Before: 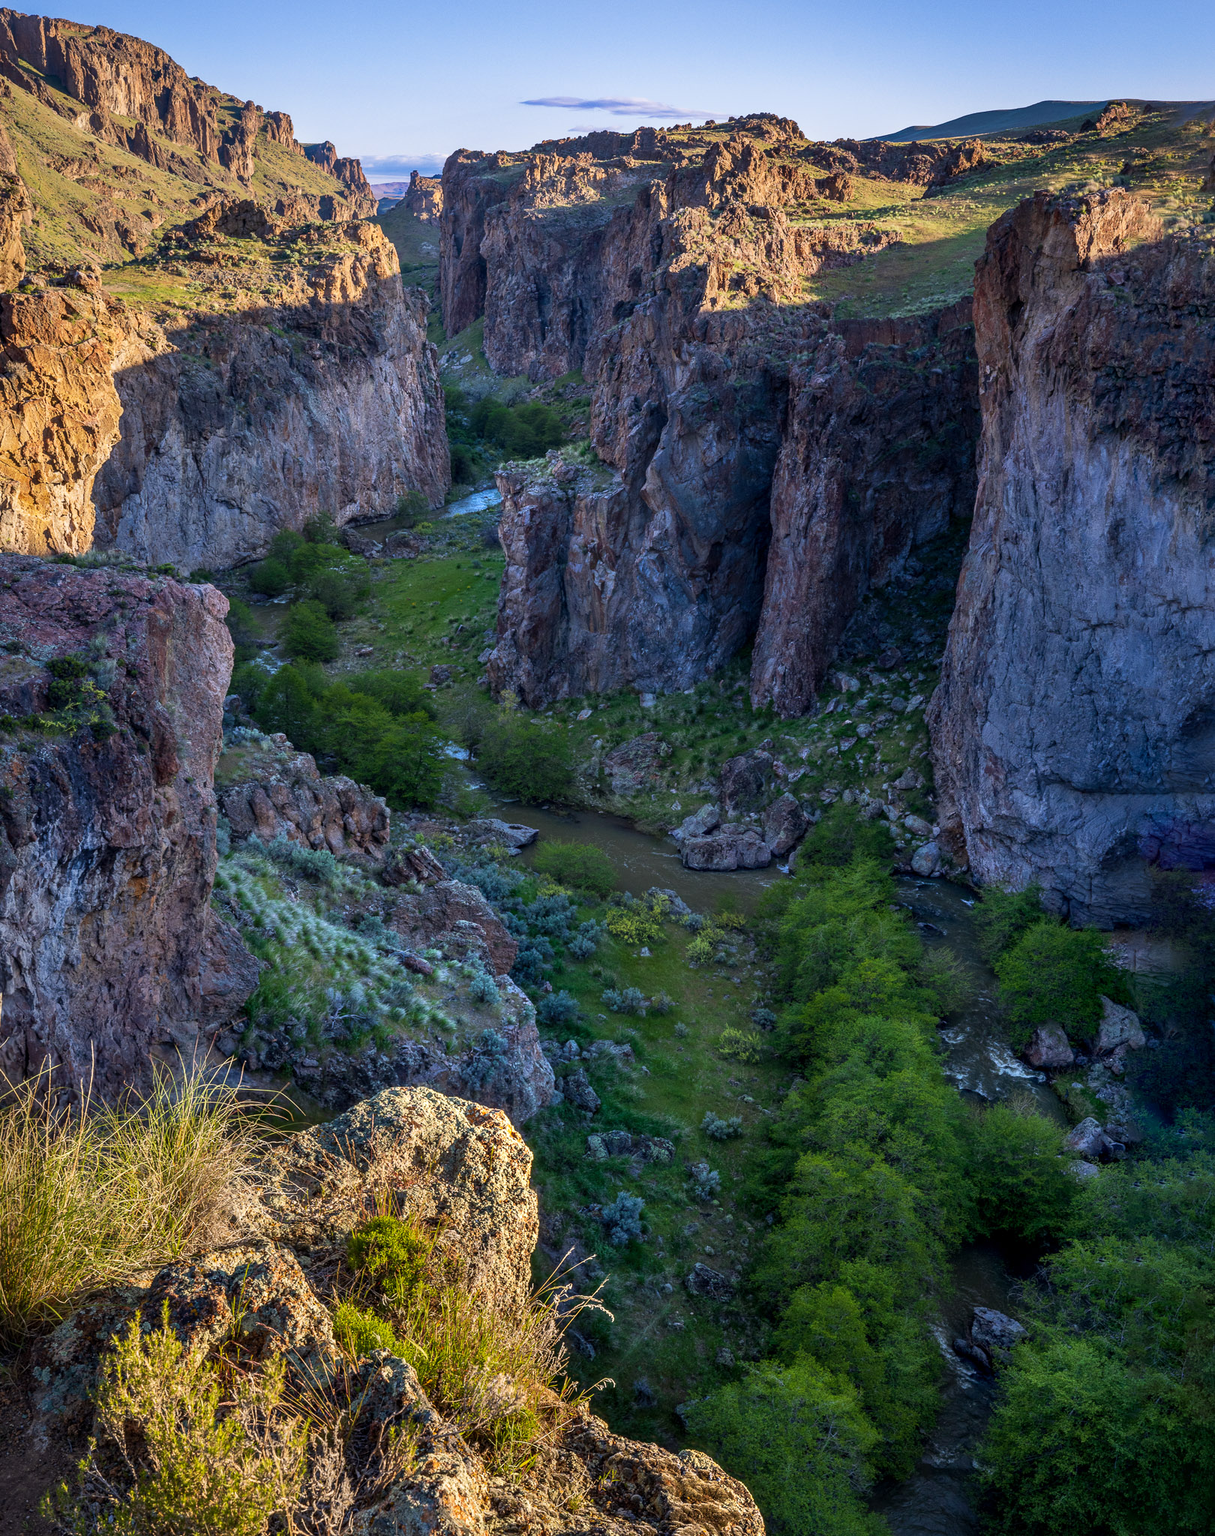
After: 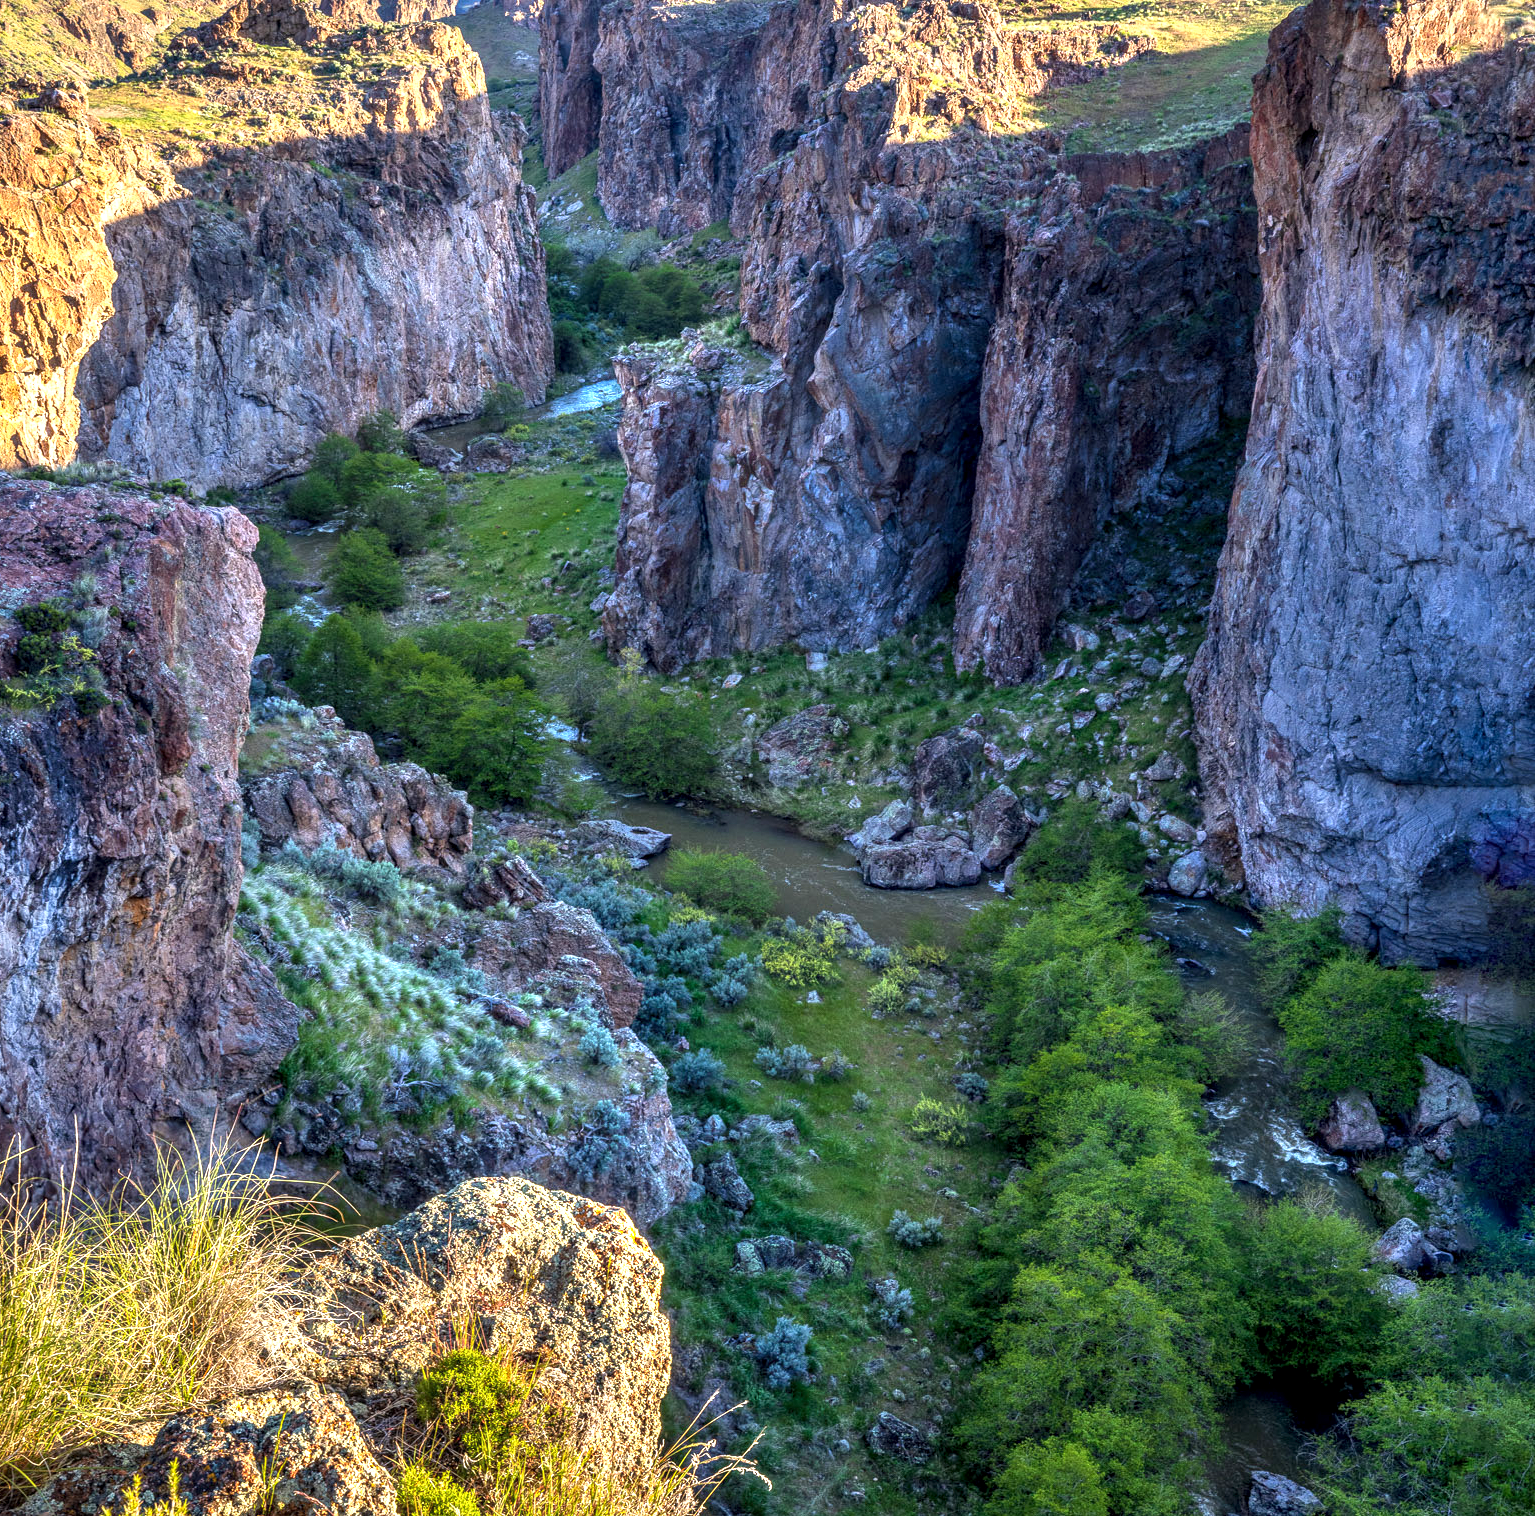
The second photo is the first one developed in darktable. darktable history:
crop and rotate: left 2.911%, top 13.31%, right 2.281%, bottom 12.642%
local contrast: on, module defaults
exposure: black level correction 0, exposure 1 EV, compensate highlight preservation false
